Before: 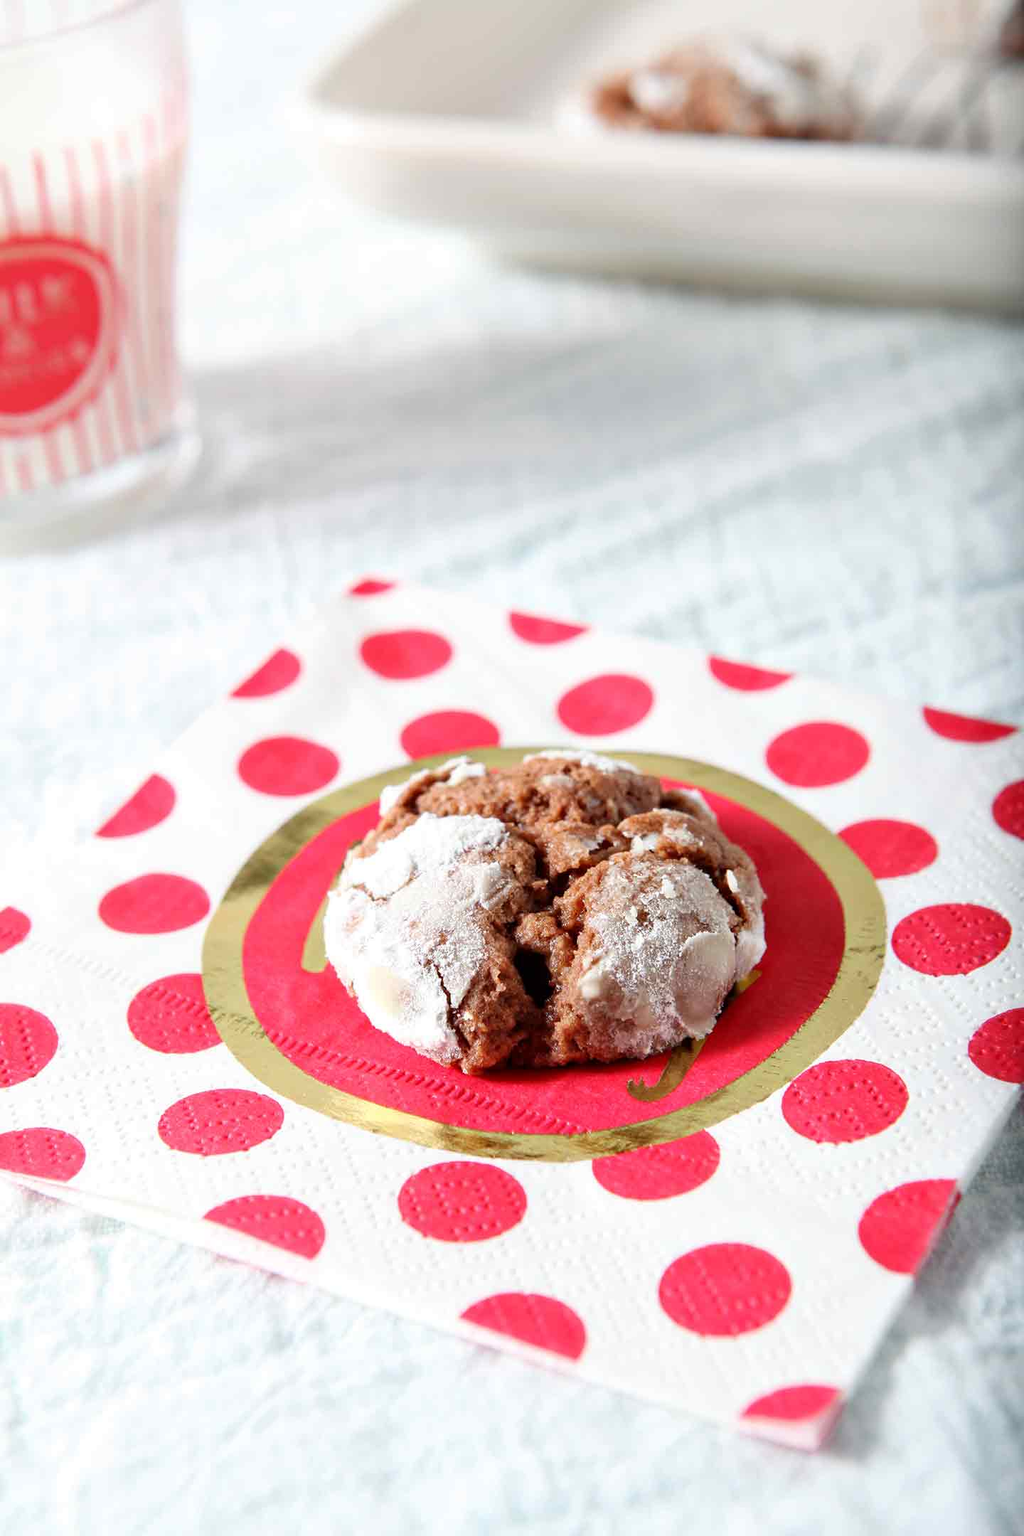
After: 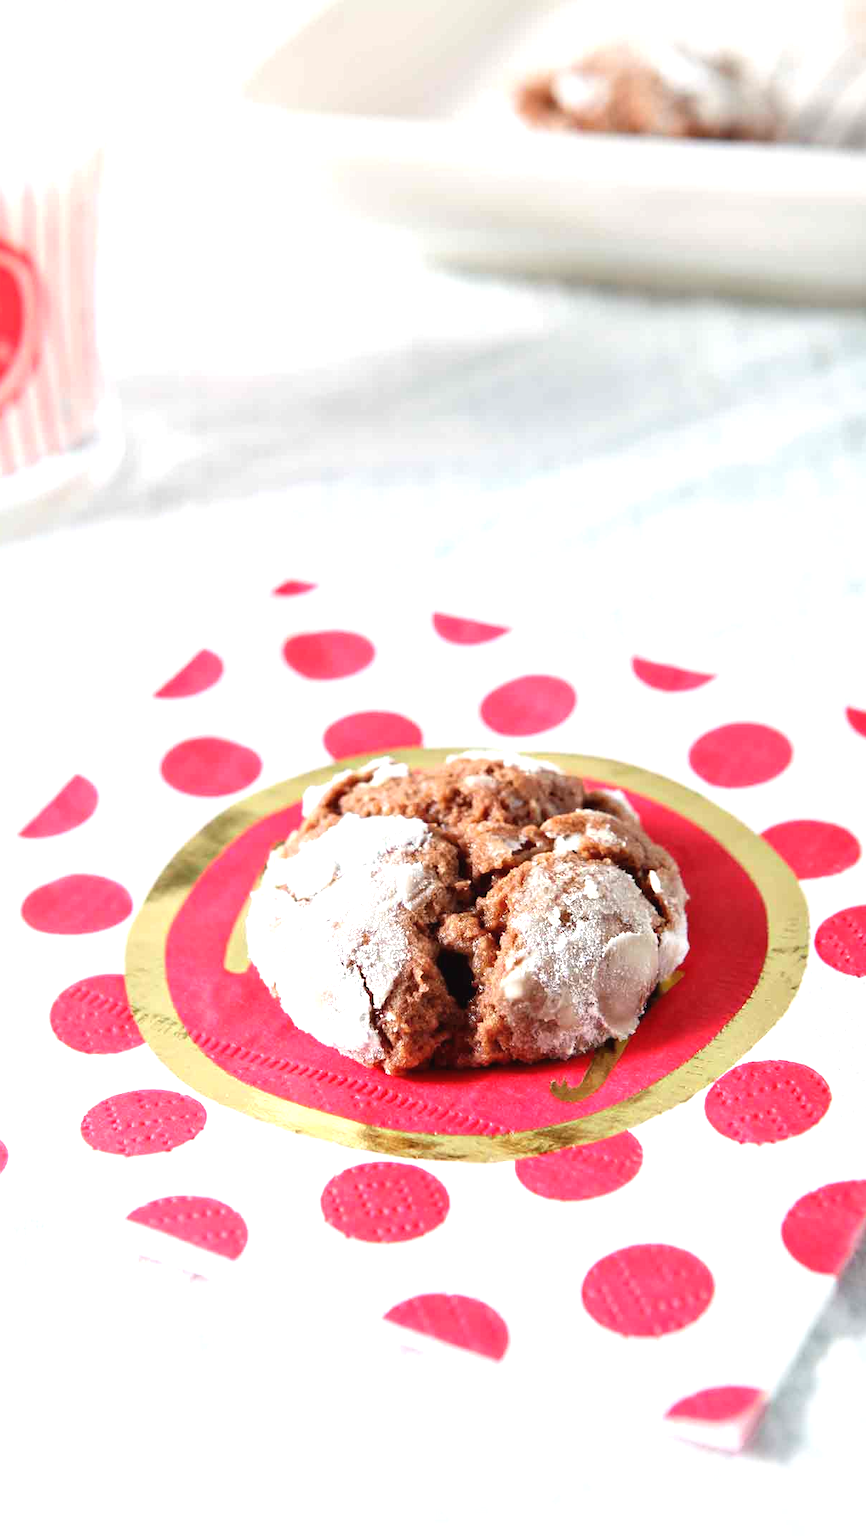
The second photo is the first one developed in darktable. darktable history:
exposure: black level correction -0.002, exposure 0.535 EV, compensate highlight preservation false
crop: left 7.61%, right 7.786%
